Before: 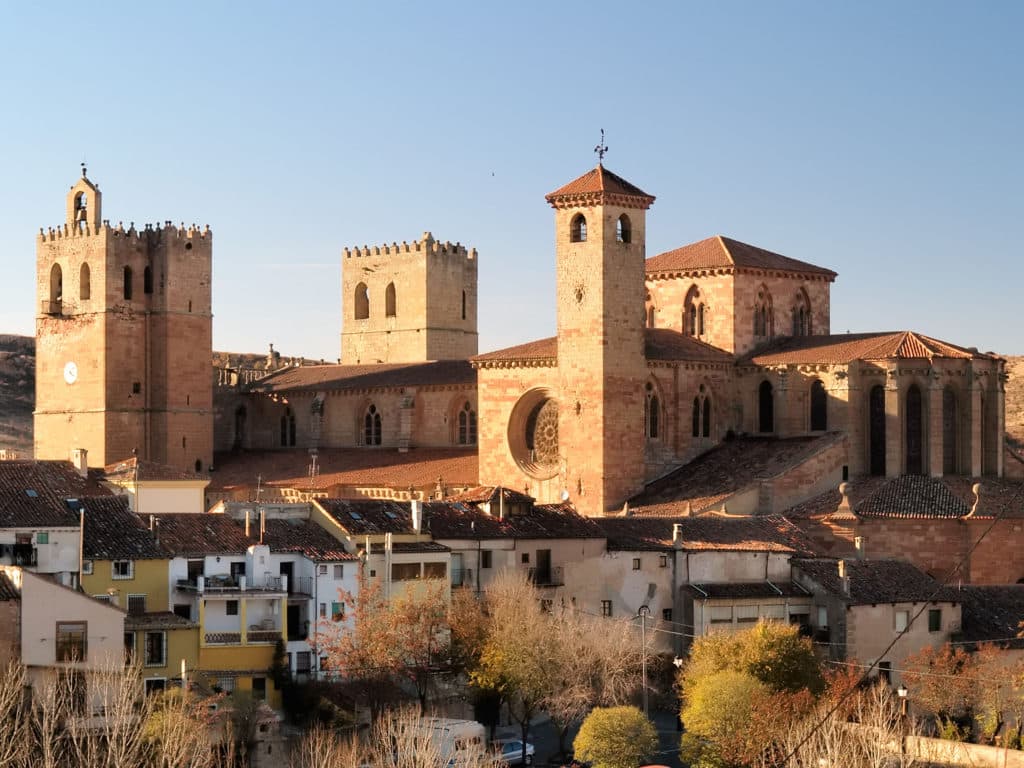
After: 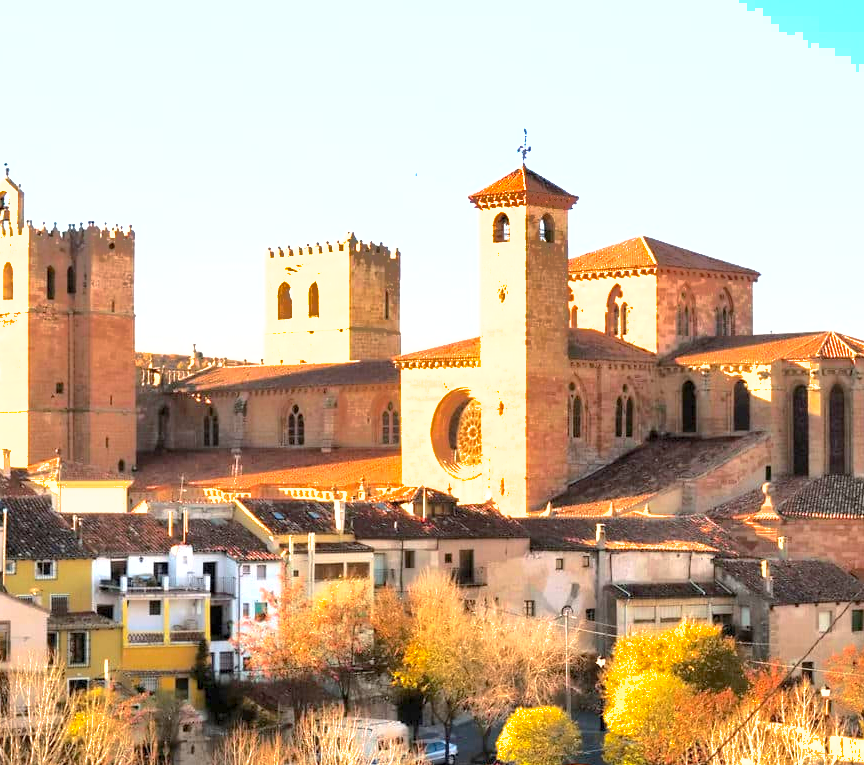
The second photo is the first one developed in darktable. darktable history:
crop: left 7.598%, right 7.873%
shadows and highlights: shadows 40, highlights -60
exposure: black level correction 0.001, exposure 1.398 EV, compensate exposure bias true, compensate highlight preservation false
contrast brightness saturation: contrast 0.2, brightness 0.16, saturation 0.22
